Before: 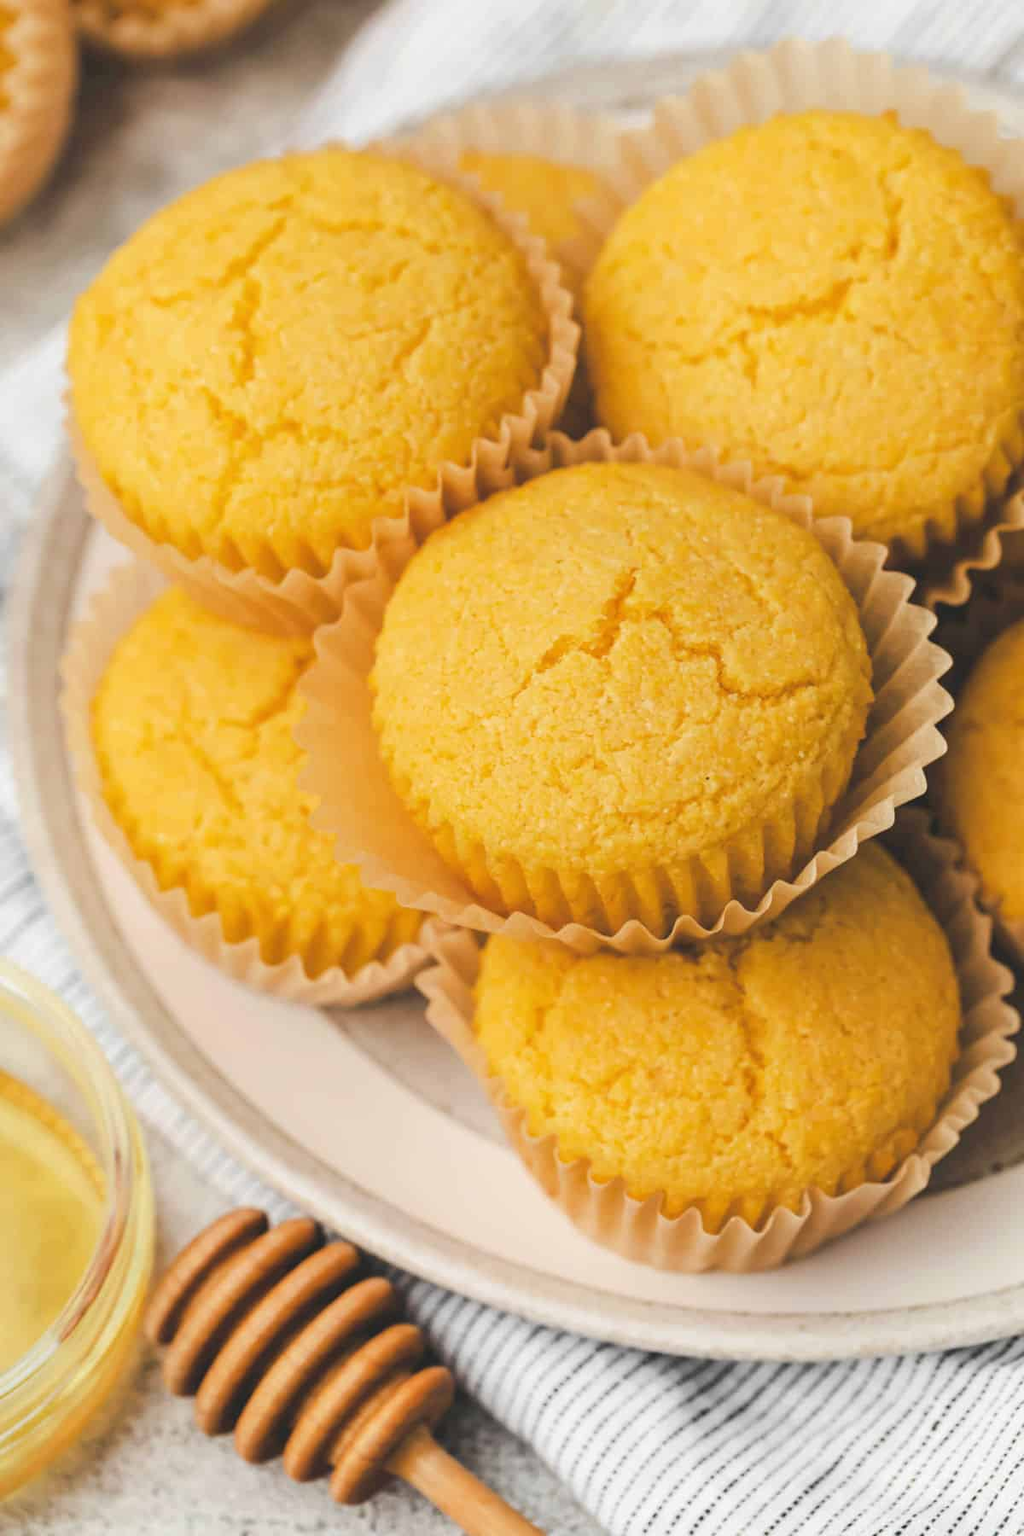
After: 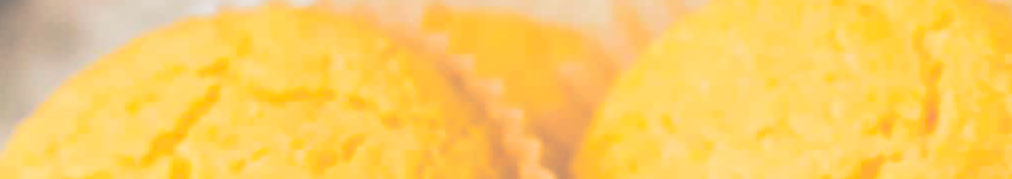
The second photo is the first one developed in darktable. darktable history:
crop and rotate: left 9.644%, top 9.491%, right 6.021%, bottom 80.509%
split-toning: shadows › hue 190.8°, shadows › saturation 0.05, highlights › hue 54°, highlights › saturation 0.05, compress 0%
tone equalizer: on, module defaults
levels: levels [0.072, 0.414, 0.976]
